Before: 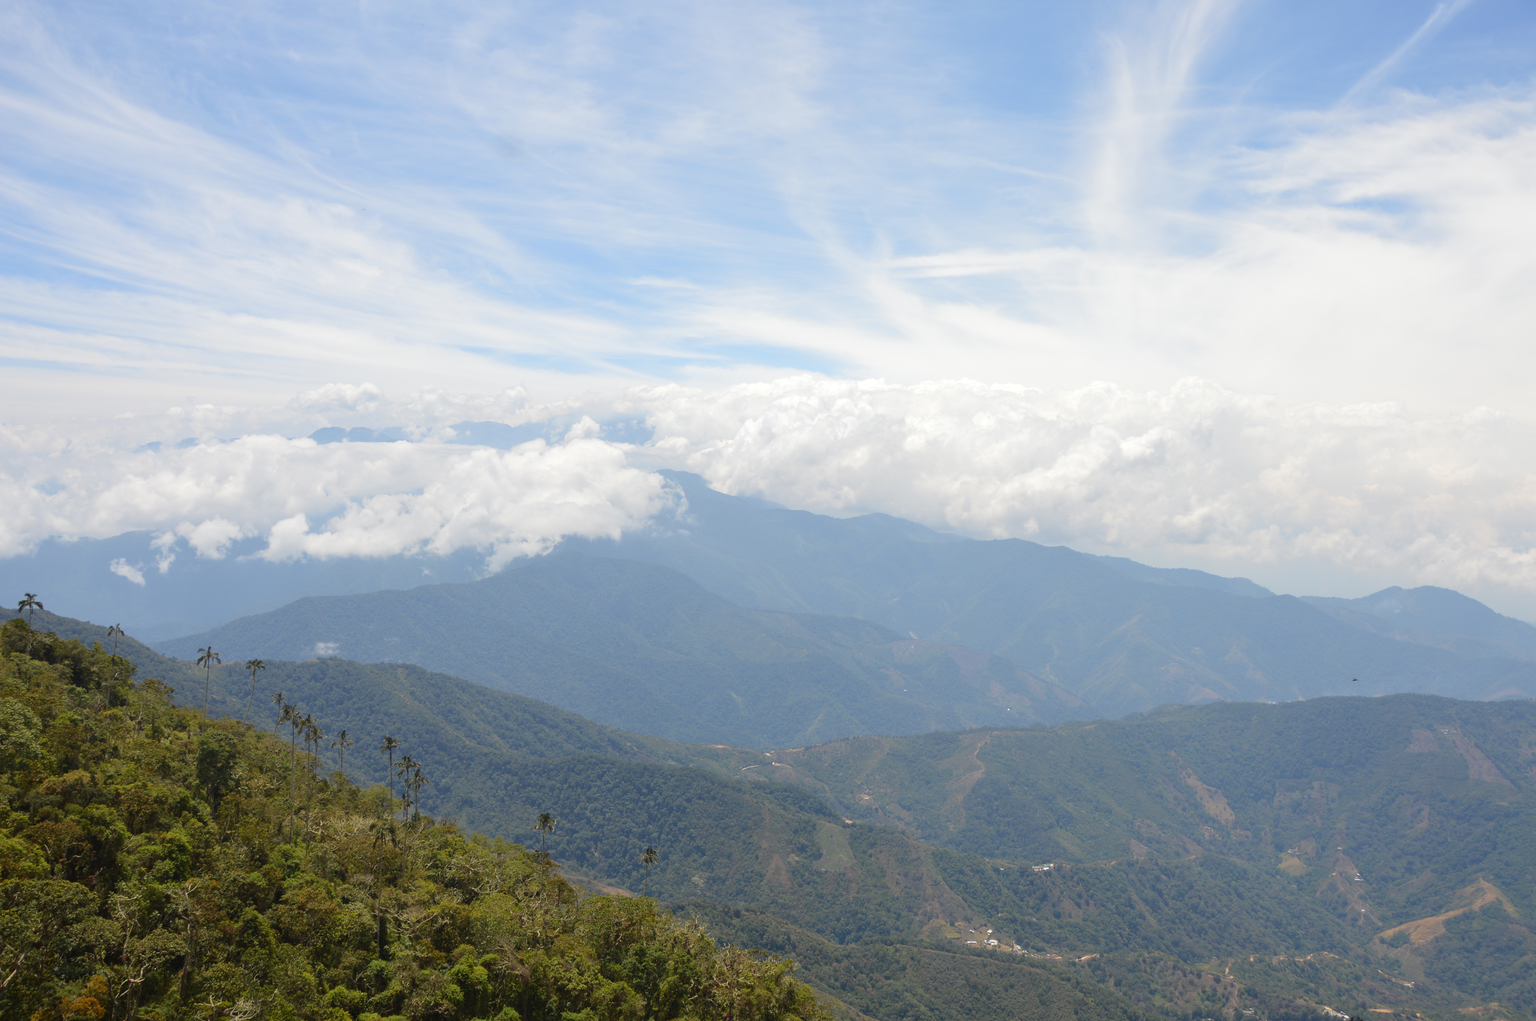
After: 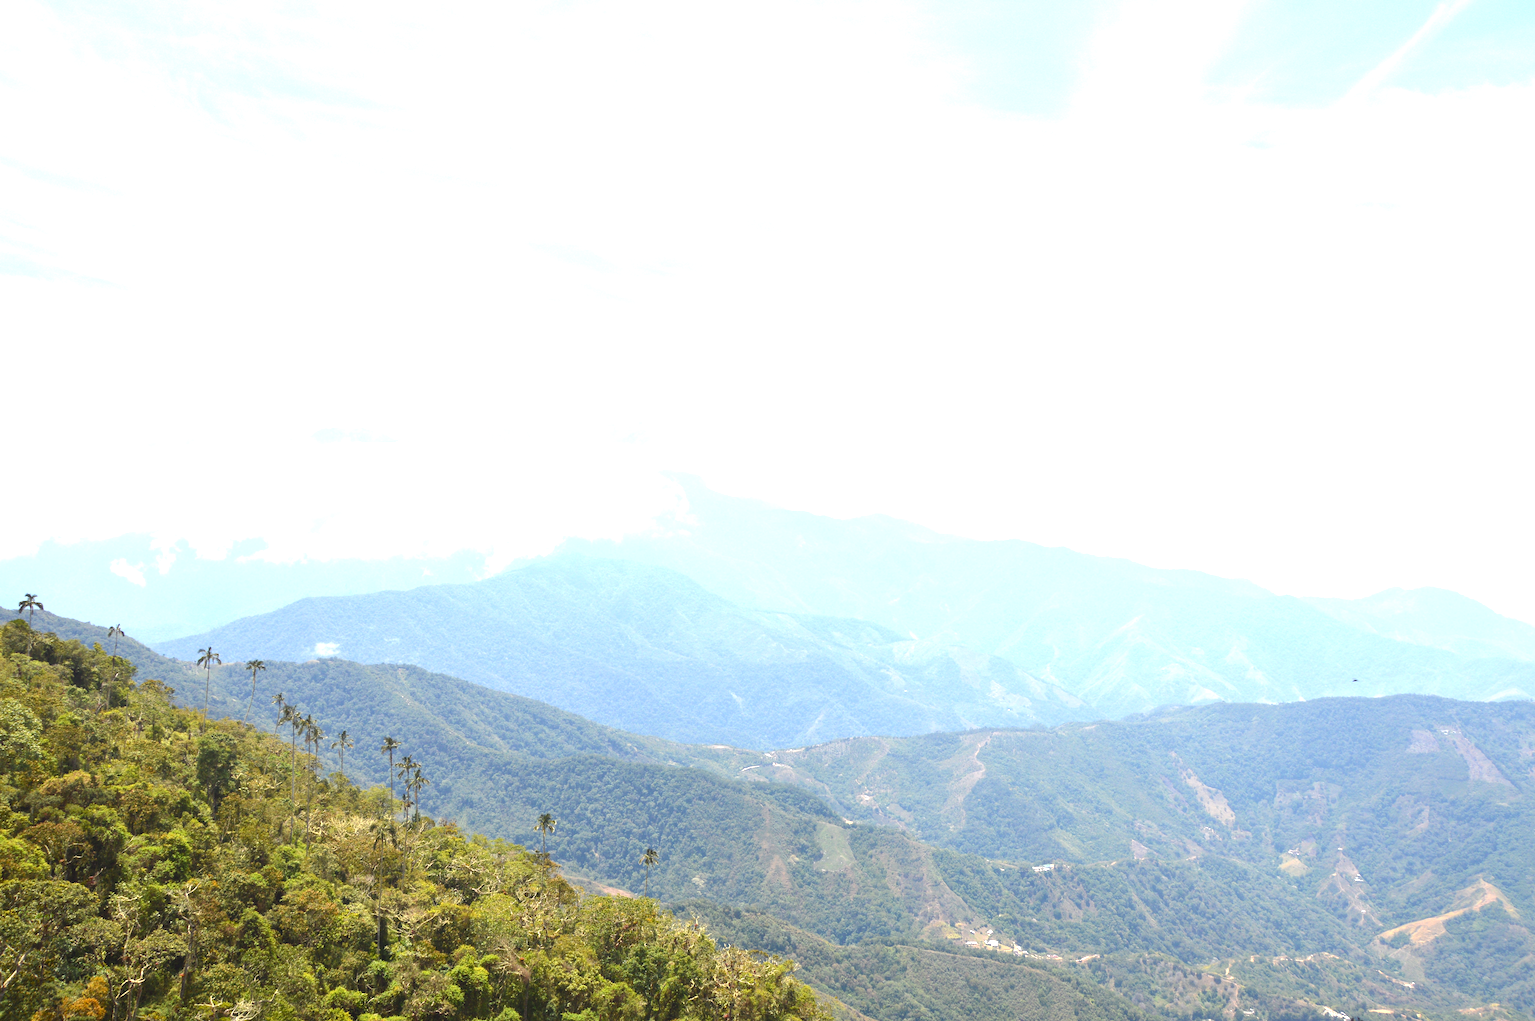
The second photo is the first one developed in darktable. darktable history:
white balance: emerald 1
exposure: black level correction 0.001, exposure 1.646 EV, compensate exposure bias true, compensate highlight preservation false
shadows and highlights: shadows 37.27, highlights -28.18, soften with gaussian
